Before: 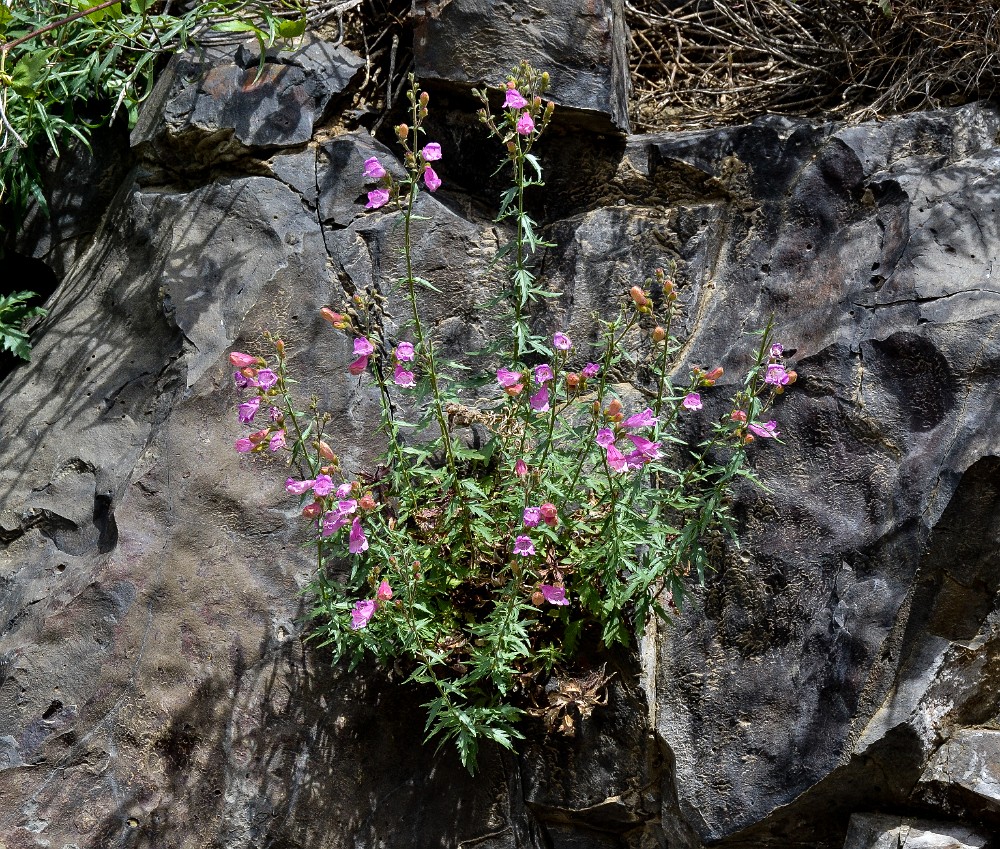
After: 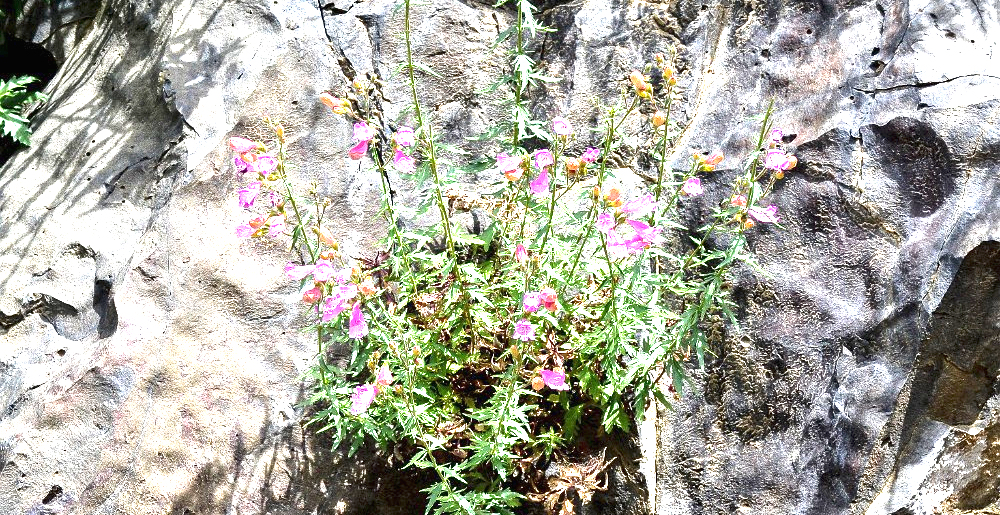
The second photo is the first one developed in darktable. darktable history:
exposure: black level correction 0, exposure 2.327 EV, compensate exposure bias true, compensate highlight preservation false
crop and rotate: top 25.357%, bottom 13.942%
